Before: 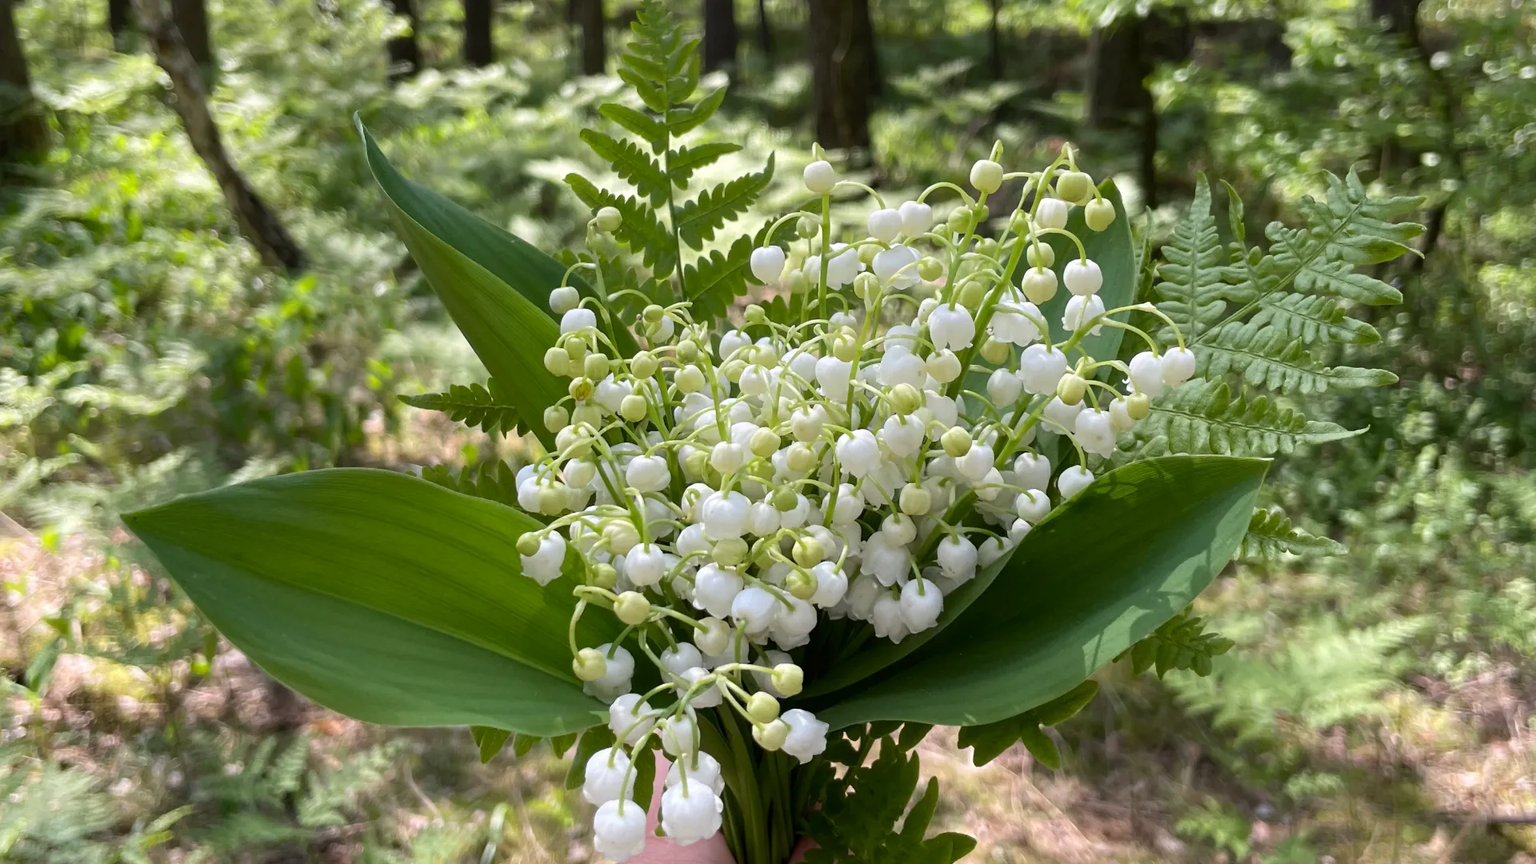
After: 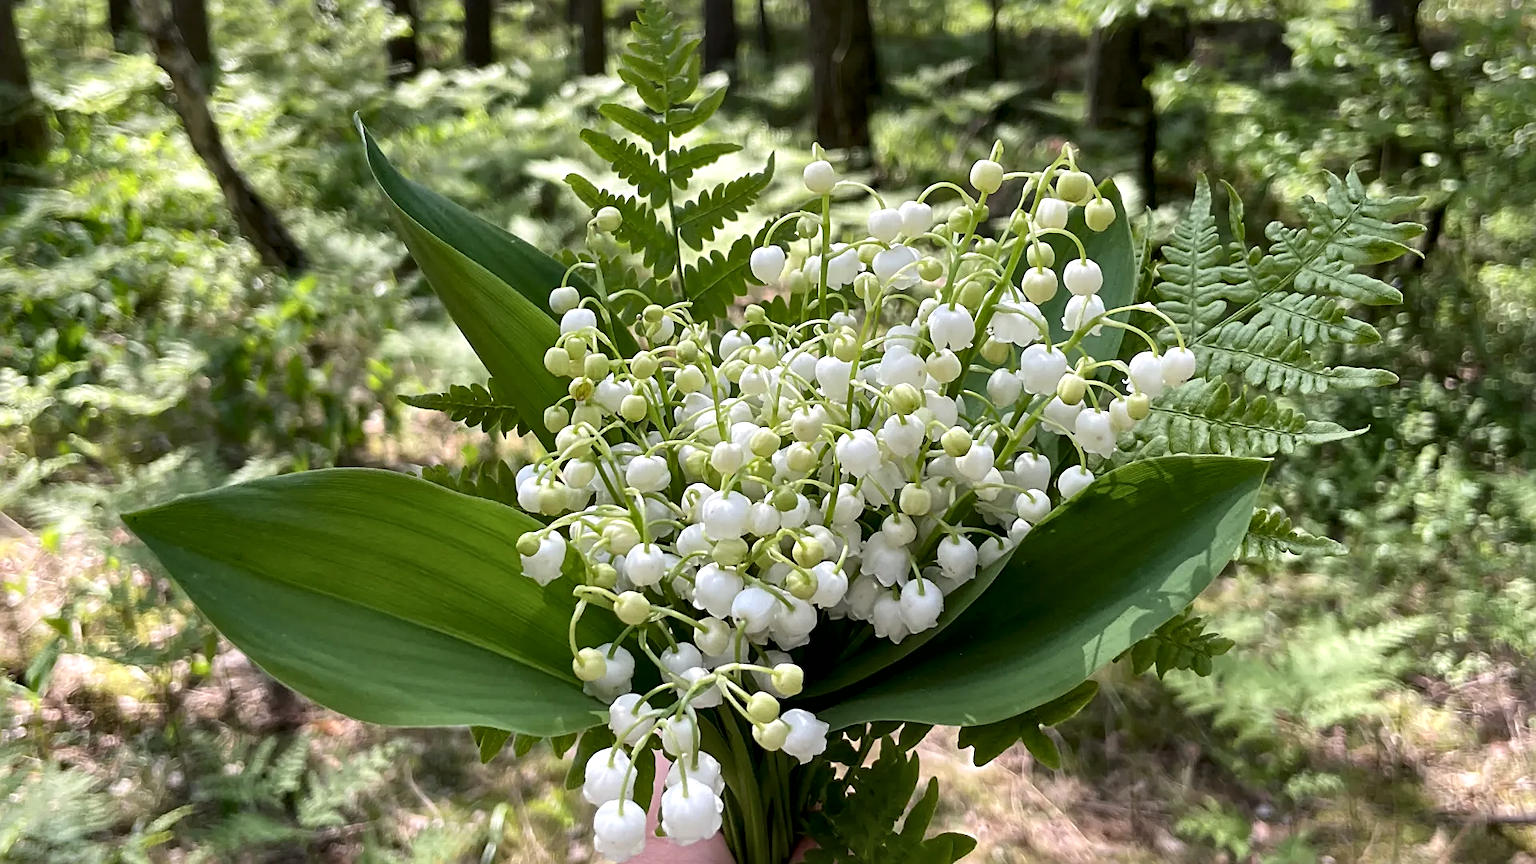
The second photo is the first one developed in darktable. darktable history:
sharpen: on, module defaults
local contrast: mode bilateral grid, contrast 25, coarseness 61, detail 151%, midtone range 0.2
contrast brightness saturation: saturation -0.045
